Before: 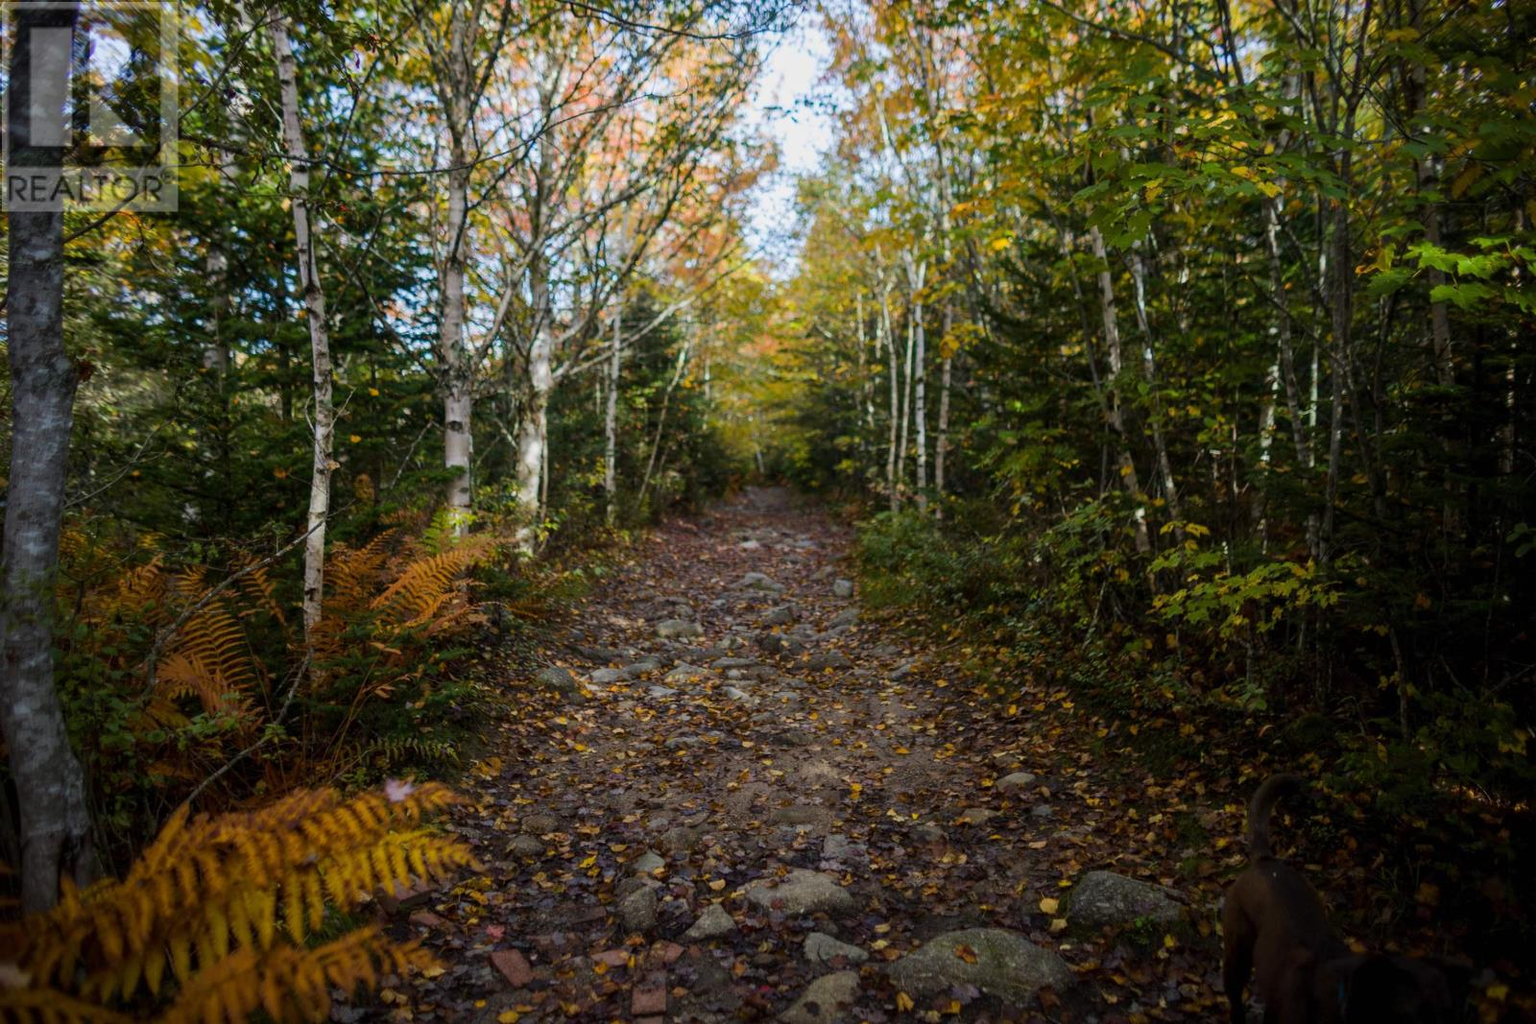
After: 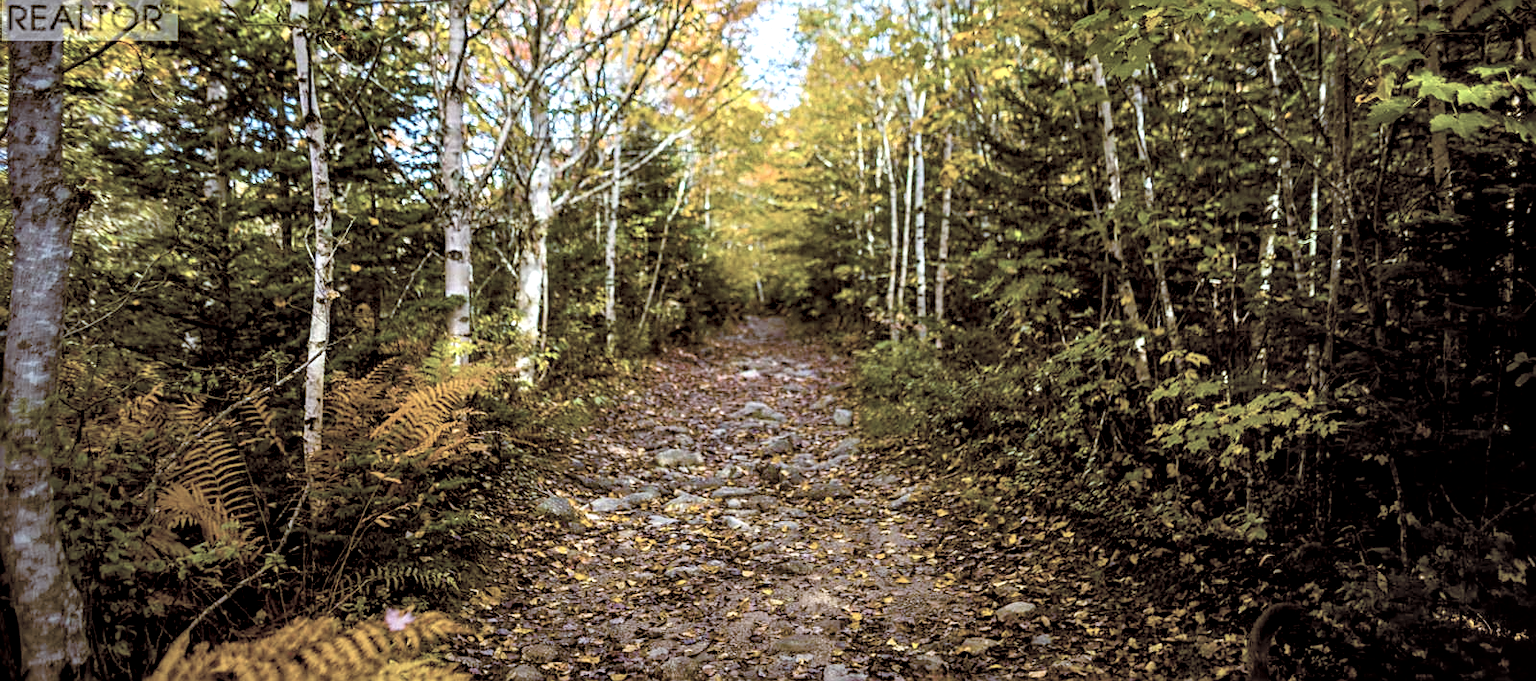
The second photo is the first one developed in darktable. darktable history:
sharpen: on, module defaults
crop: top 16.727%, bottom 16.727%
color balance rgb: perceptual saturation grading › global saturation 100%
contrast brightness saturation: brightness 0.18, saturation -0.5
local contrast: detail 135%, midtone range 0.75
exposure: exposure 0.515 EV, compensate highlight preservation false
color balance: lift [1, 1.015, 1.004, 0.985], gamma [1, 0.958, 0.971, 1.042], gain [1, 0.956, 0.977, 1.044]
